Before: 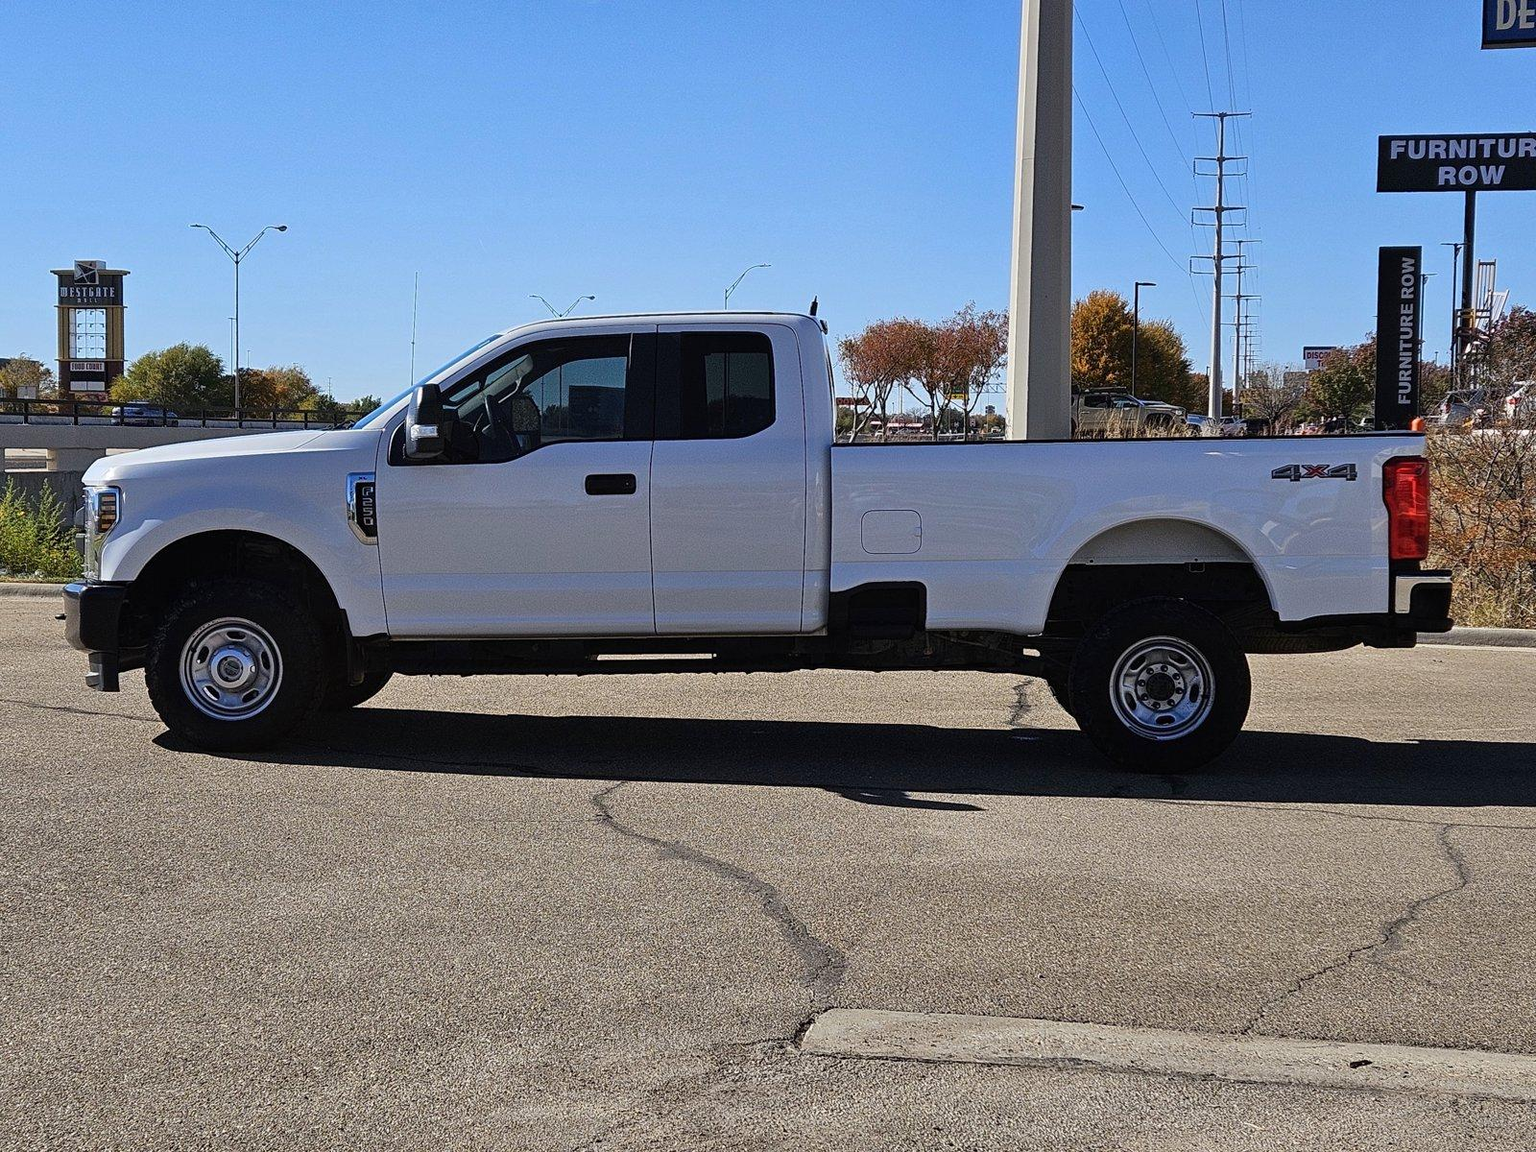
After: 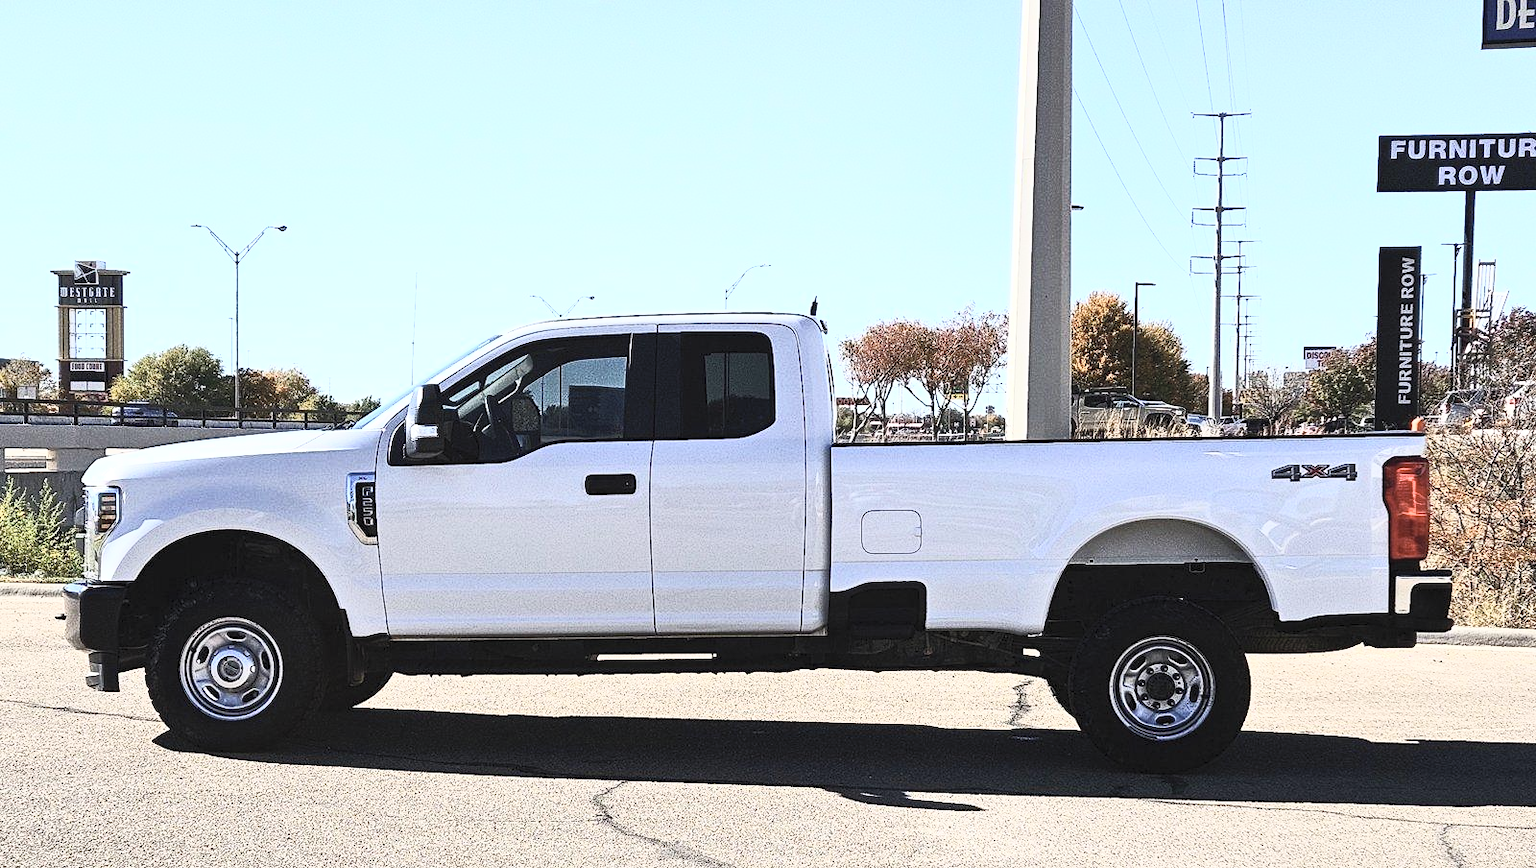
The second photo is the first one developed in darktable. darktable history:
crop: bottom 24.563%
contrast brightness saturation: contrast 0.444, brightness 0.558, saturation -0.183
exposure: exposure 0.299 EV, compensate highlight preservation false
shadows and highlights: shadows 0.44, highlights 41.98
